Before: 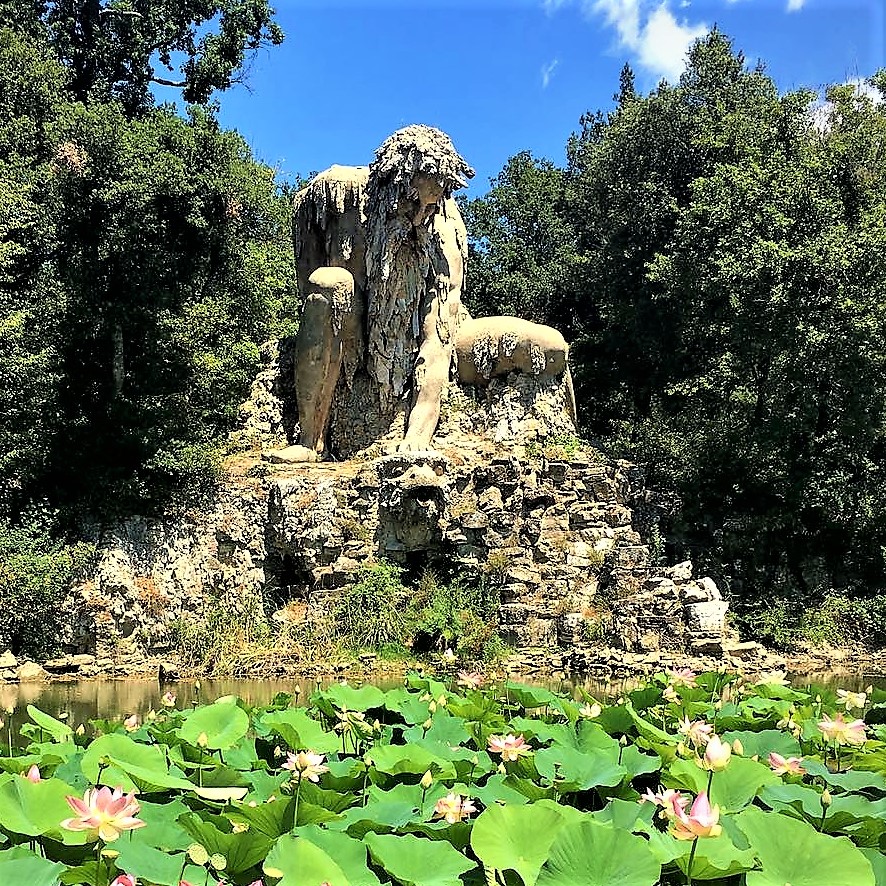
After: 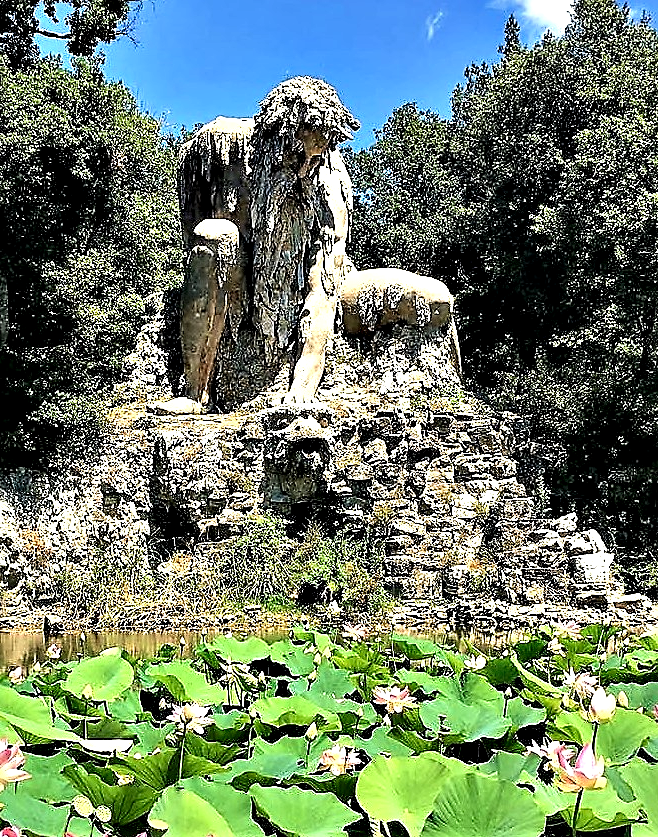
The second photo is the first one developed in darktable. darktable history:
contrast equalizer: y [[0.6 ×6], [0.55 ×6], [0 ×6], [0 ×6], [0 ×6]]
sharpen: on, module defaults
crop and rotate: left 13.041%, top 5.419%, right 12.612%
